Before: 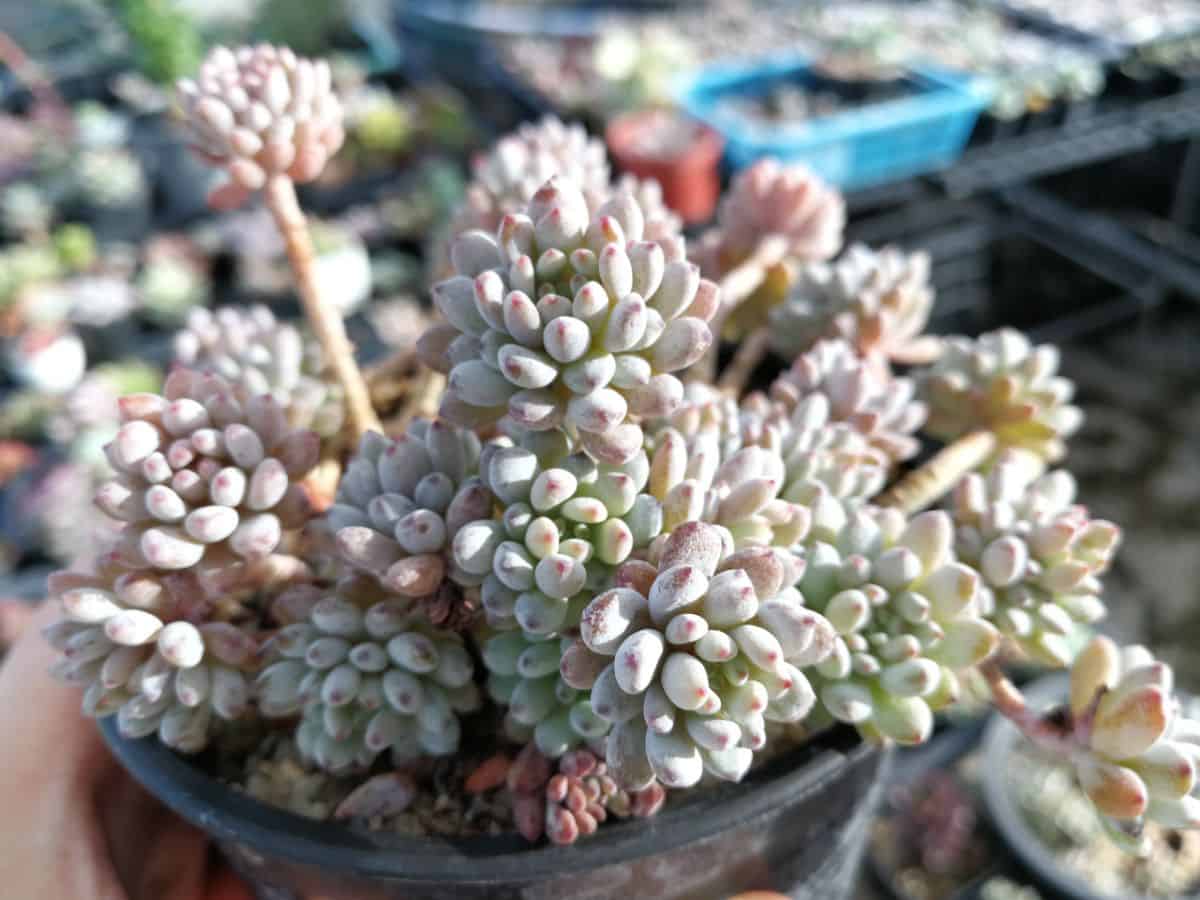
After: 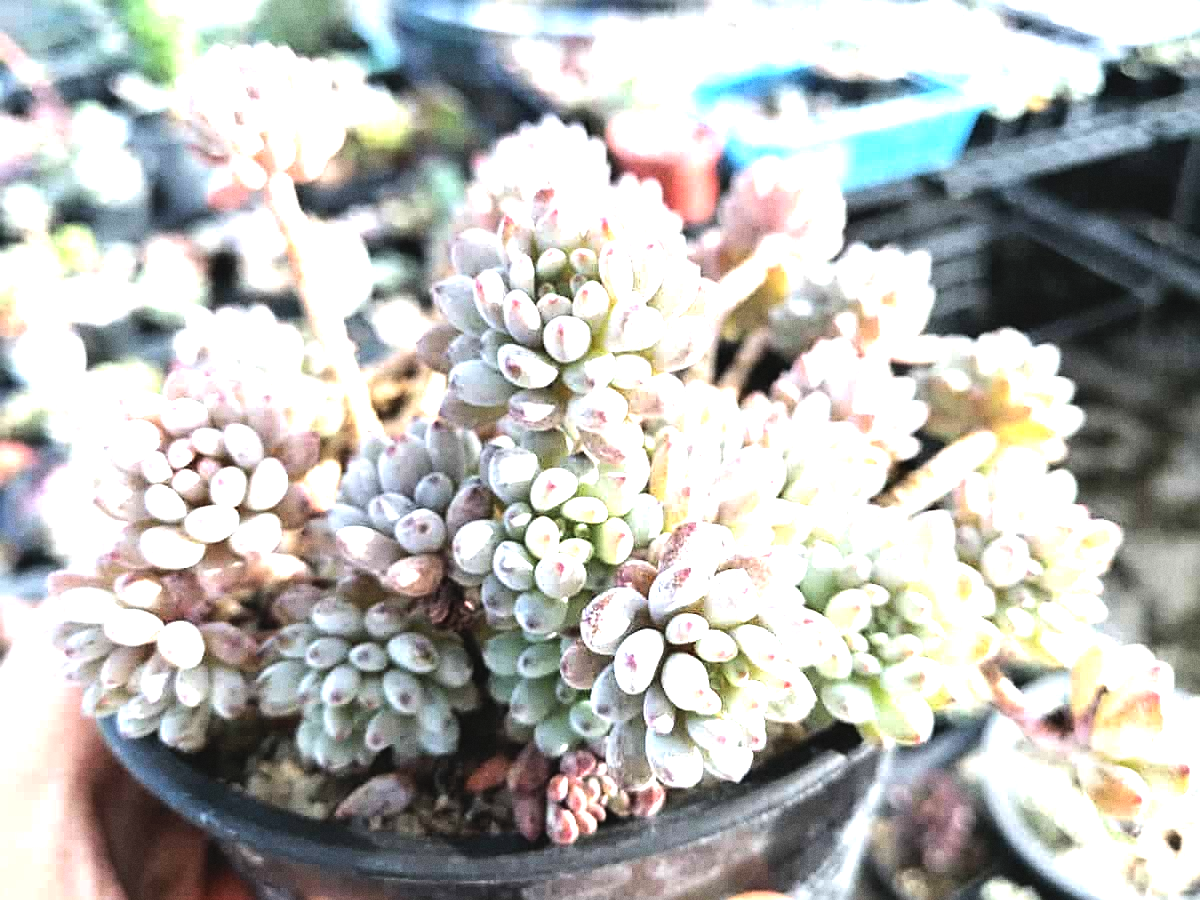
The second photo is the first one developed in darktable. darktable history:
sharpen: on, module defaults
grain: on, module defaults
contrast brightness saturation: contrast -0.1, saturation -0.1
tone equalizer: -8 EV -1.08 EV, -7 EV -1.01 EV, -6 EV -0.867 EV, -5 EV -0.578 EV, -3 EV 0.578 EV, -2 EV 0.867 EV, -1 EV 1.01 EV, +0 EV 1.08 EV, edges refinement/feathering 500, mask exposure compensation -1.57 EV, preserve details no
exposure: exposure 1 EV, compensate highlight preservation false
